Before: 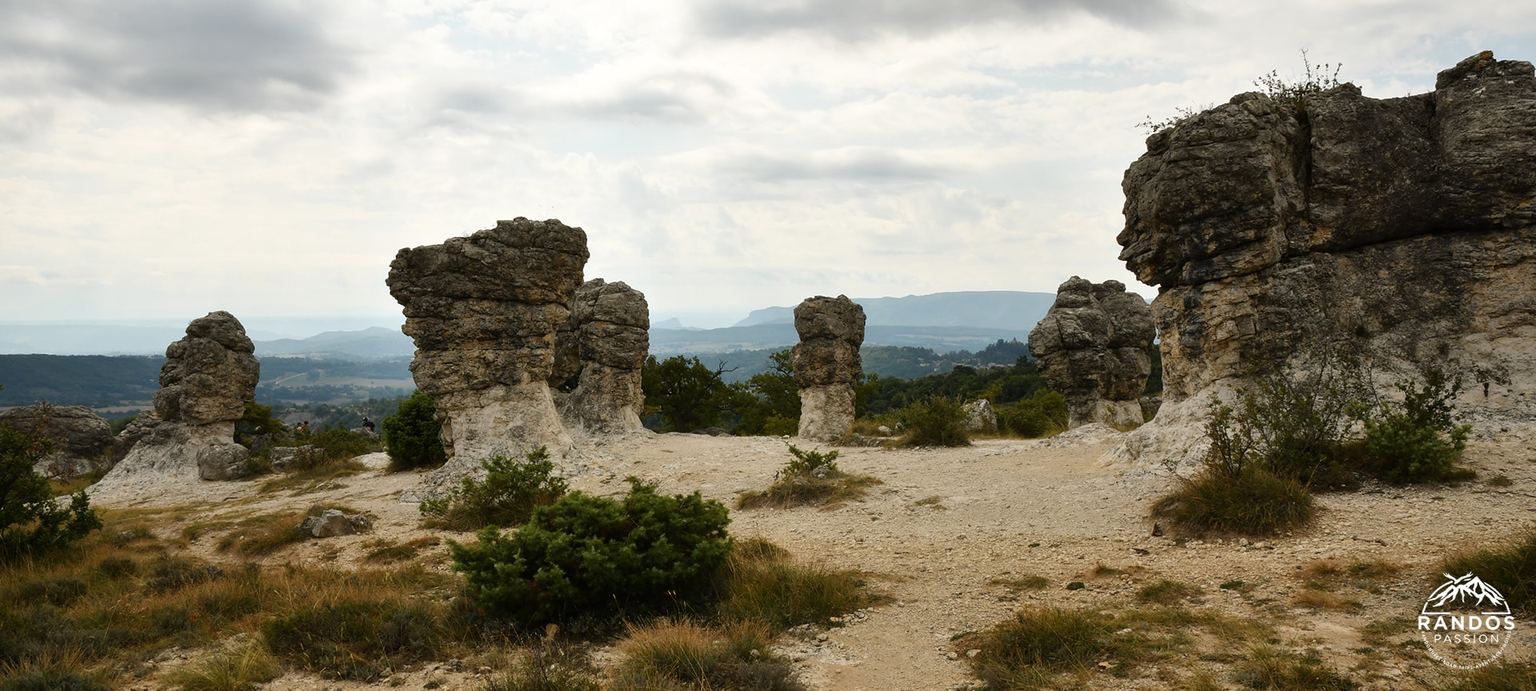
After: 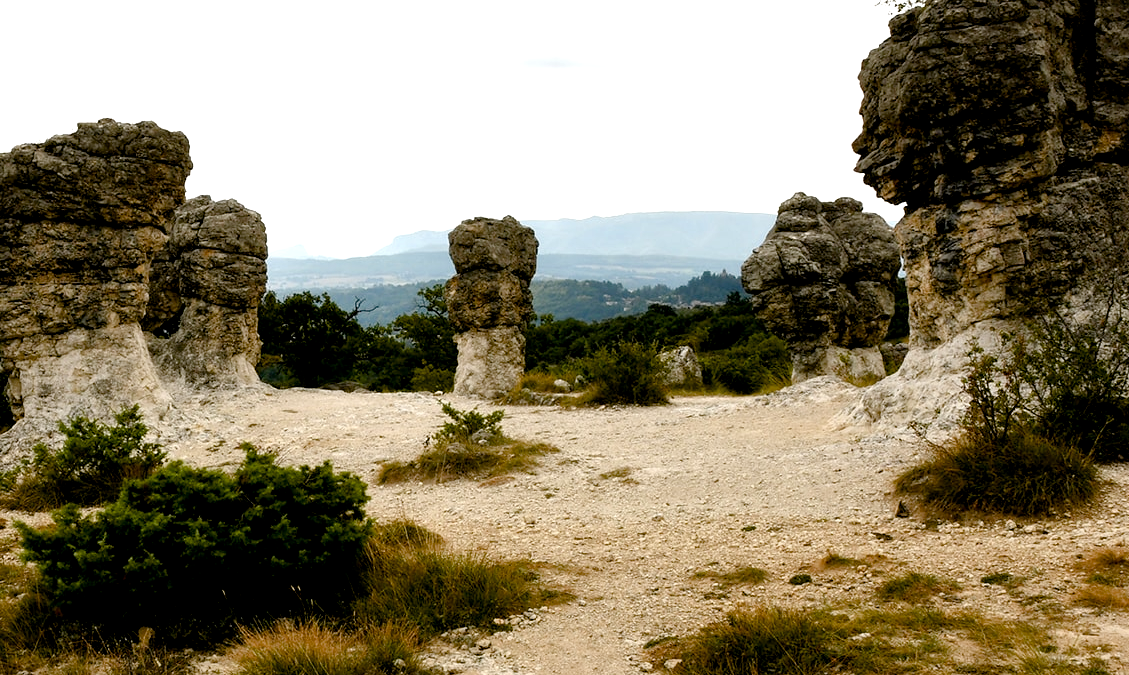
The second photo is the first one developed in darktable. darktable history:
crop and rotate: left 28.345%, top 17.714%, right 12.806%, bottom 4.069%
tone equalizer: -8 EV -0.743 EV, -7 EV -0.692 EV, -6 EV -0.563 EV, -5 EV -0.384 EV, -3 EV 0.401 EV, -2 EV 0.6 EV, -1 EV 0.688 EV, +0 EV 0.778 EV
color balance rgb: highlights gain › chroma 0.259%, highlights gain › hue 330.51°, global offset › luminance -0.885%, linear chroma grading › global chroma 8.911%, perceptual saturation grading › global saturation 20%, perceptual saturation grading › highlights -50.217%, perceptual saturation grading › shadows 30.77%
